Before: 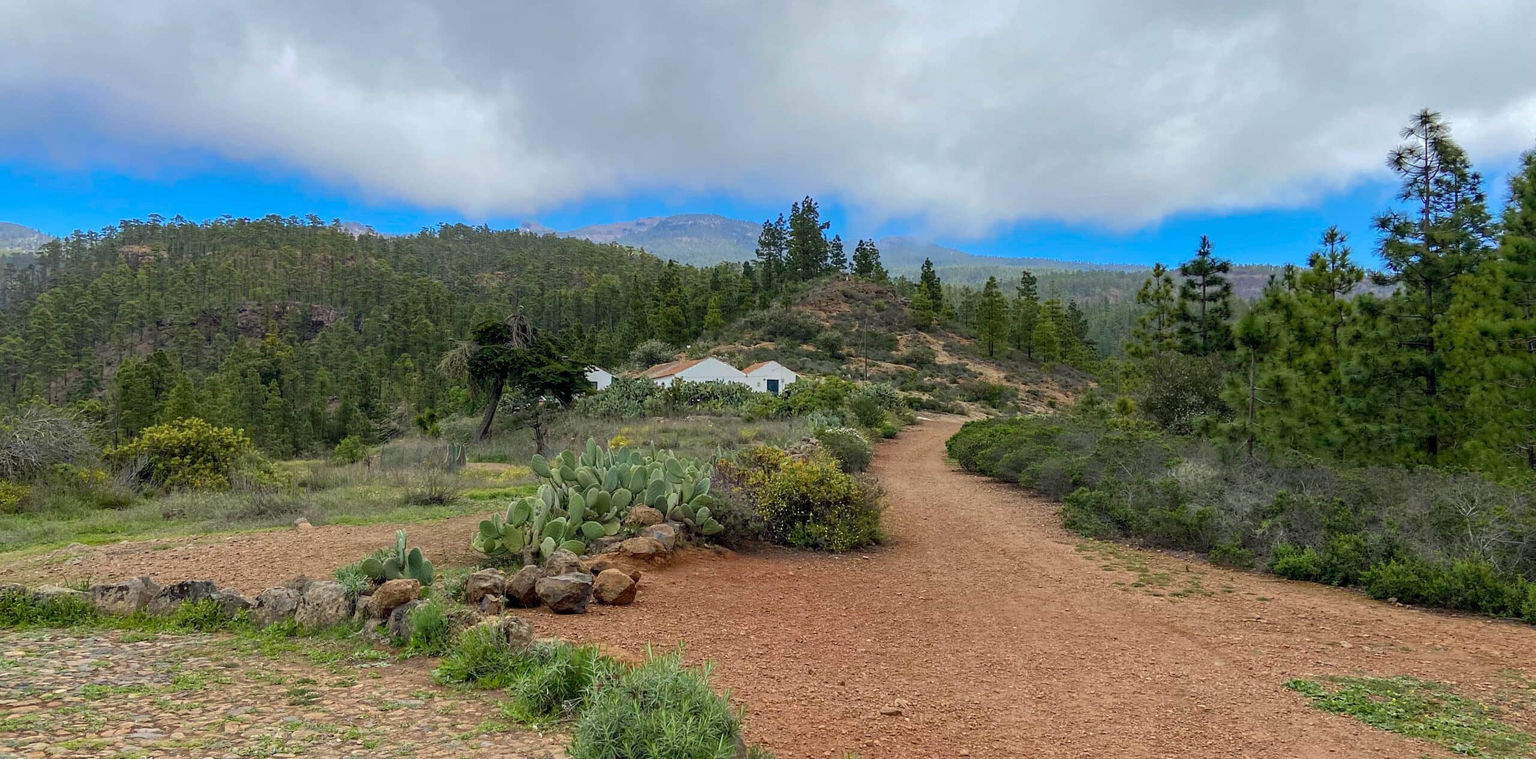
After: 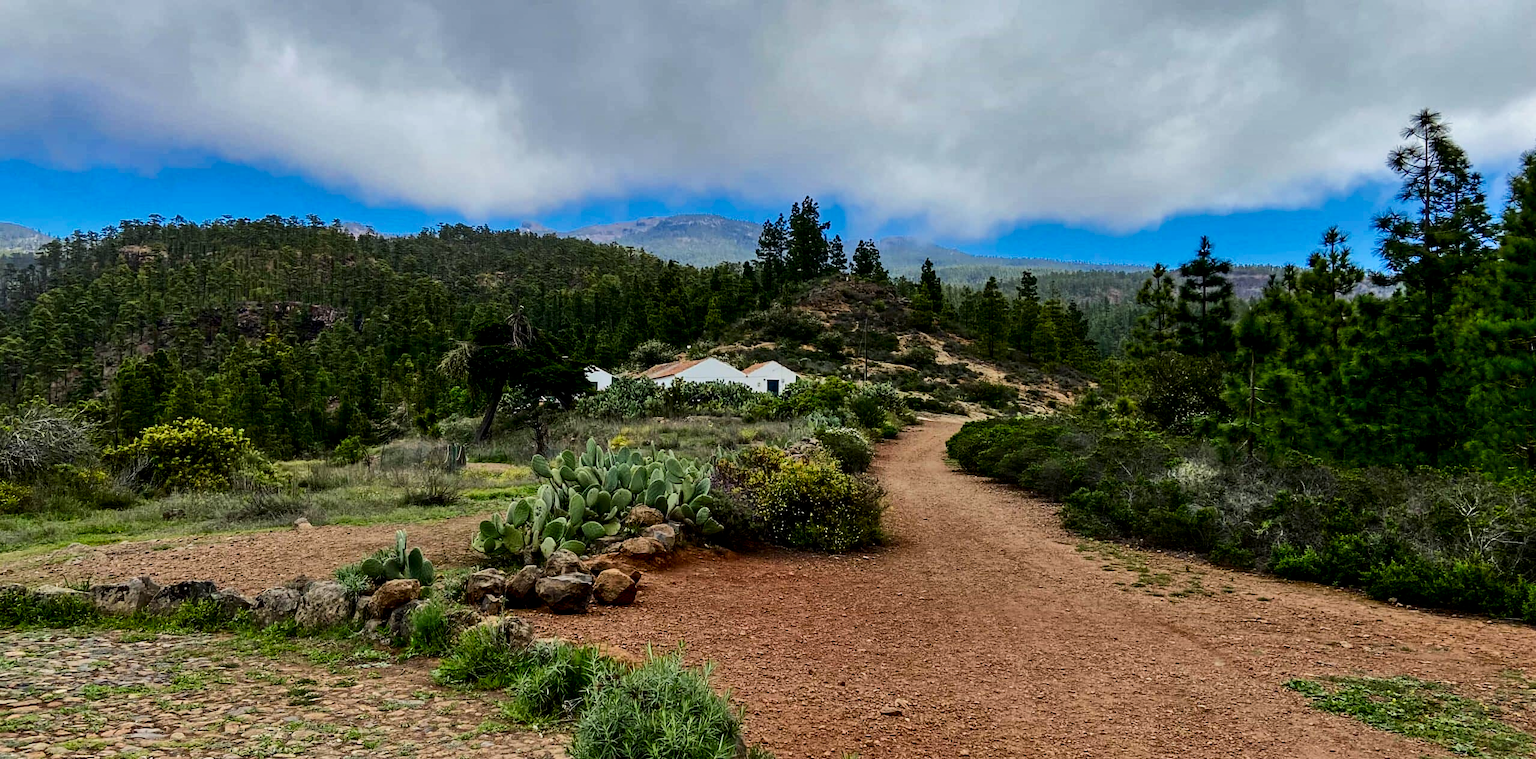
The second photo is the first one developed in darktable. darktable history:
contrast brightness saturation: contrast 0.193, brightness -0.225, saturation 0.109
exposure: exposure 0 EV, compensate exposure bias true, compensate highlight preservation false
filmic rgb: black relative exposure -5.05 EV, white relative exposure 3.2 EV, hardness 3.46, contrast 1.185, highlights saturation mix -29.32%, iterations of high-quality reconstruction 0
shadows and highlights: white point adjustment 0.07, soften with gaussian
